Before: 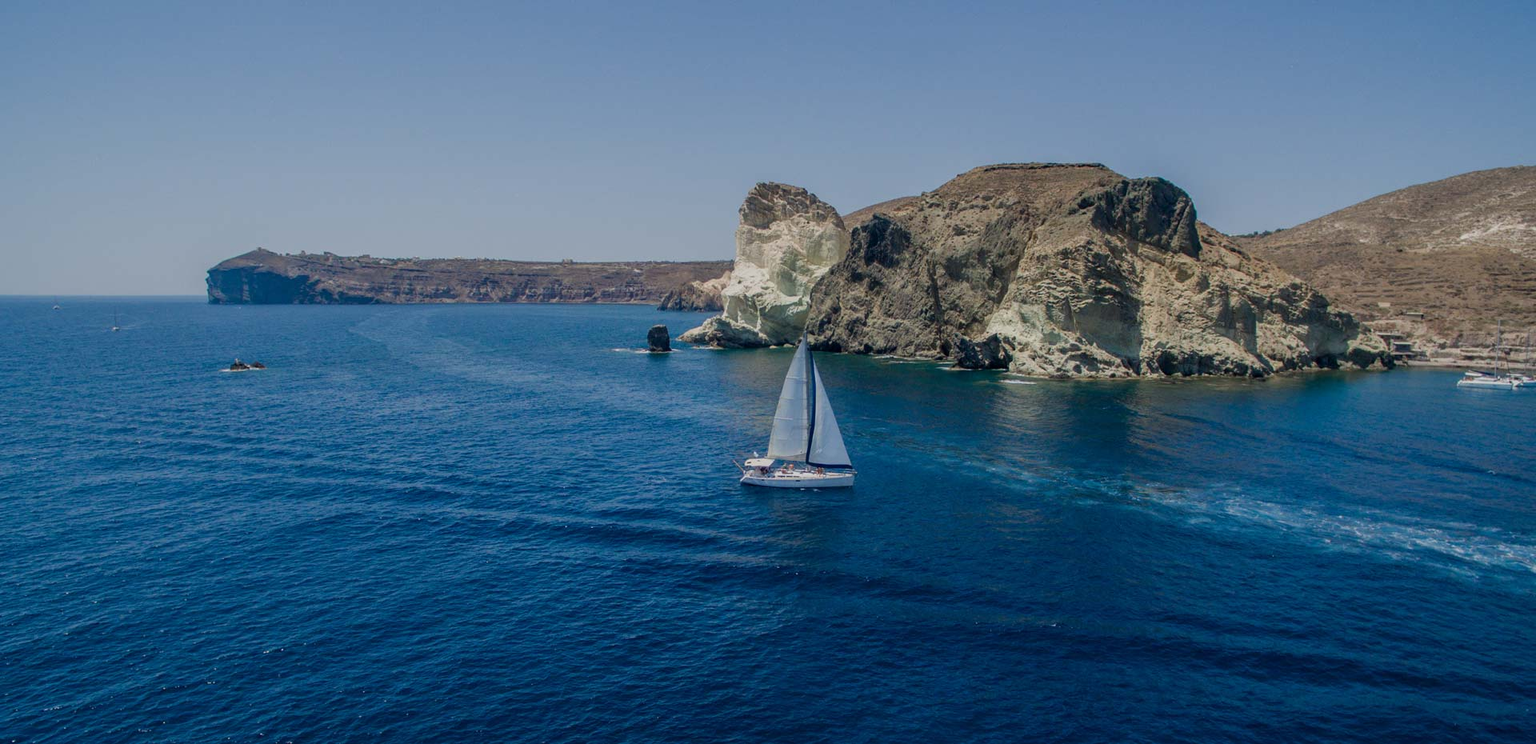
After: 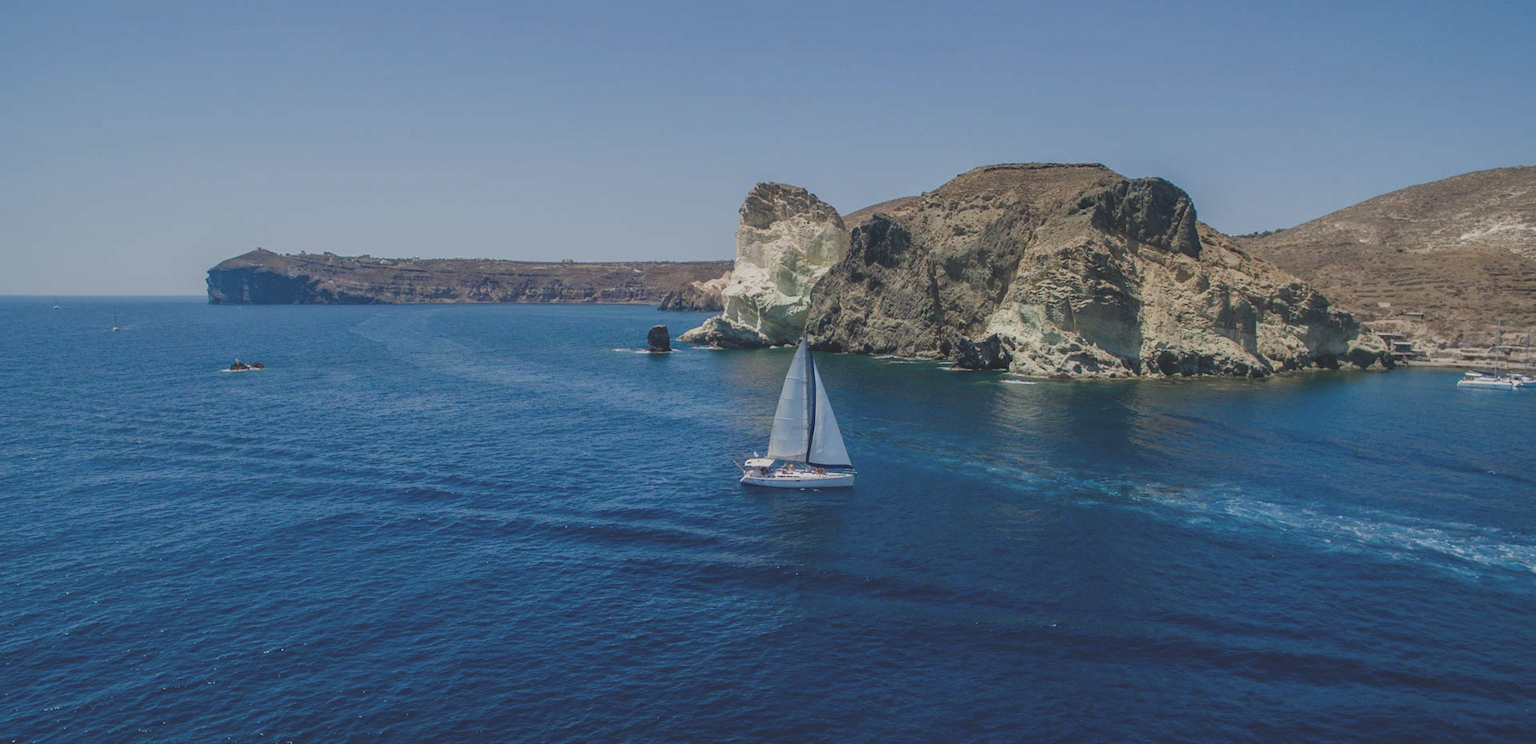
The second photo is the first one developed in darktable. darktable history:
exposure: black level correction -0.022, exposure -0.038 EV, compensate highlight preservation false
